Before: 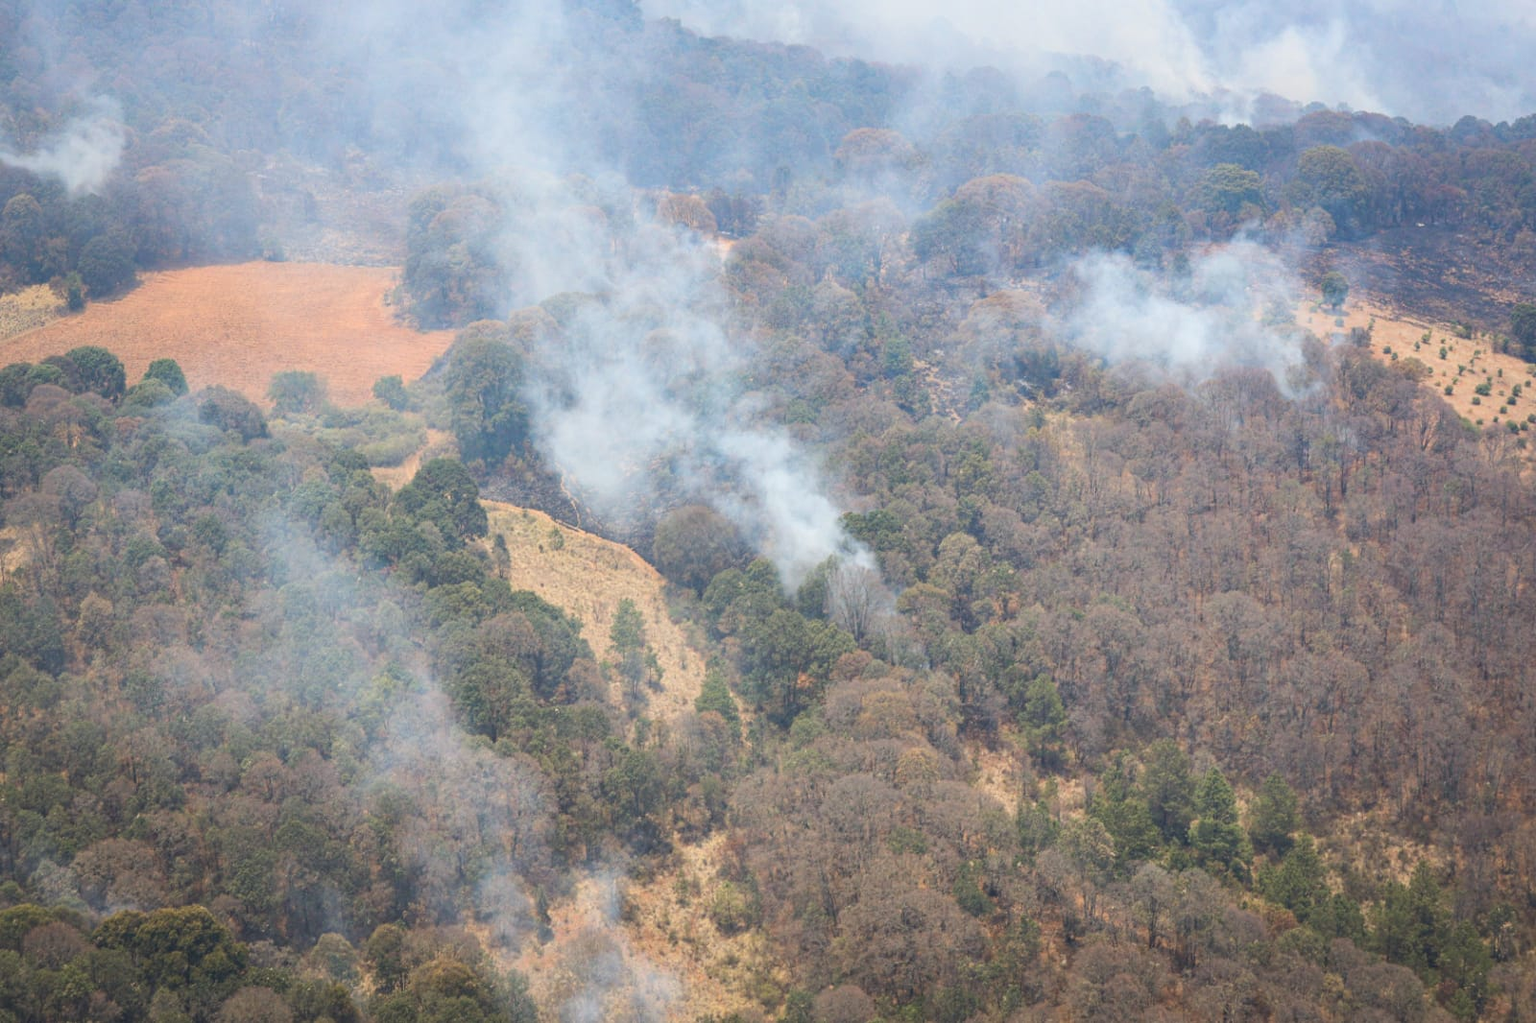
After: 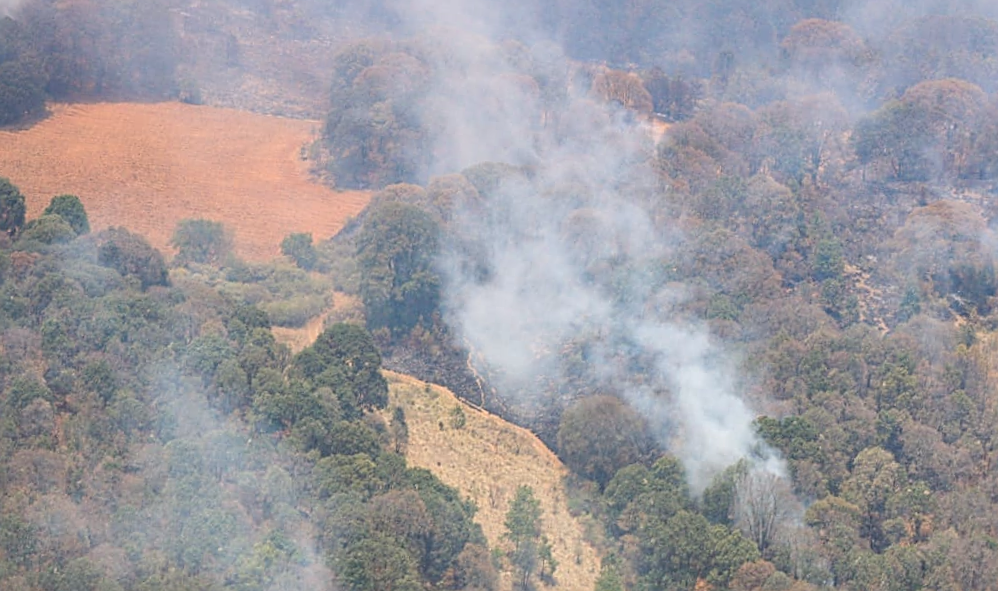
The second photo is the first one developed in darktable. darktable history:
sharpen: on, module defaults
graduated density: density 0.38 EV, hardness 21%, rotation -6.11°, saturation 32%
crop and rotate: angle -4.99°, left 2.122%, top 6.945%, right 27.566%, bottom 30.519%
